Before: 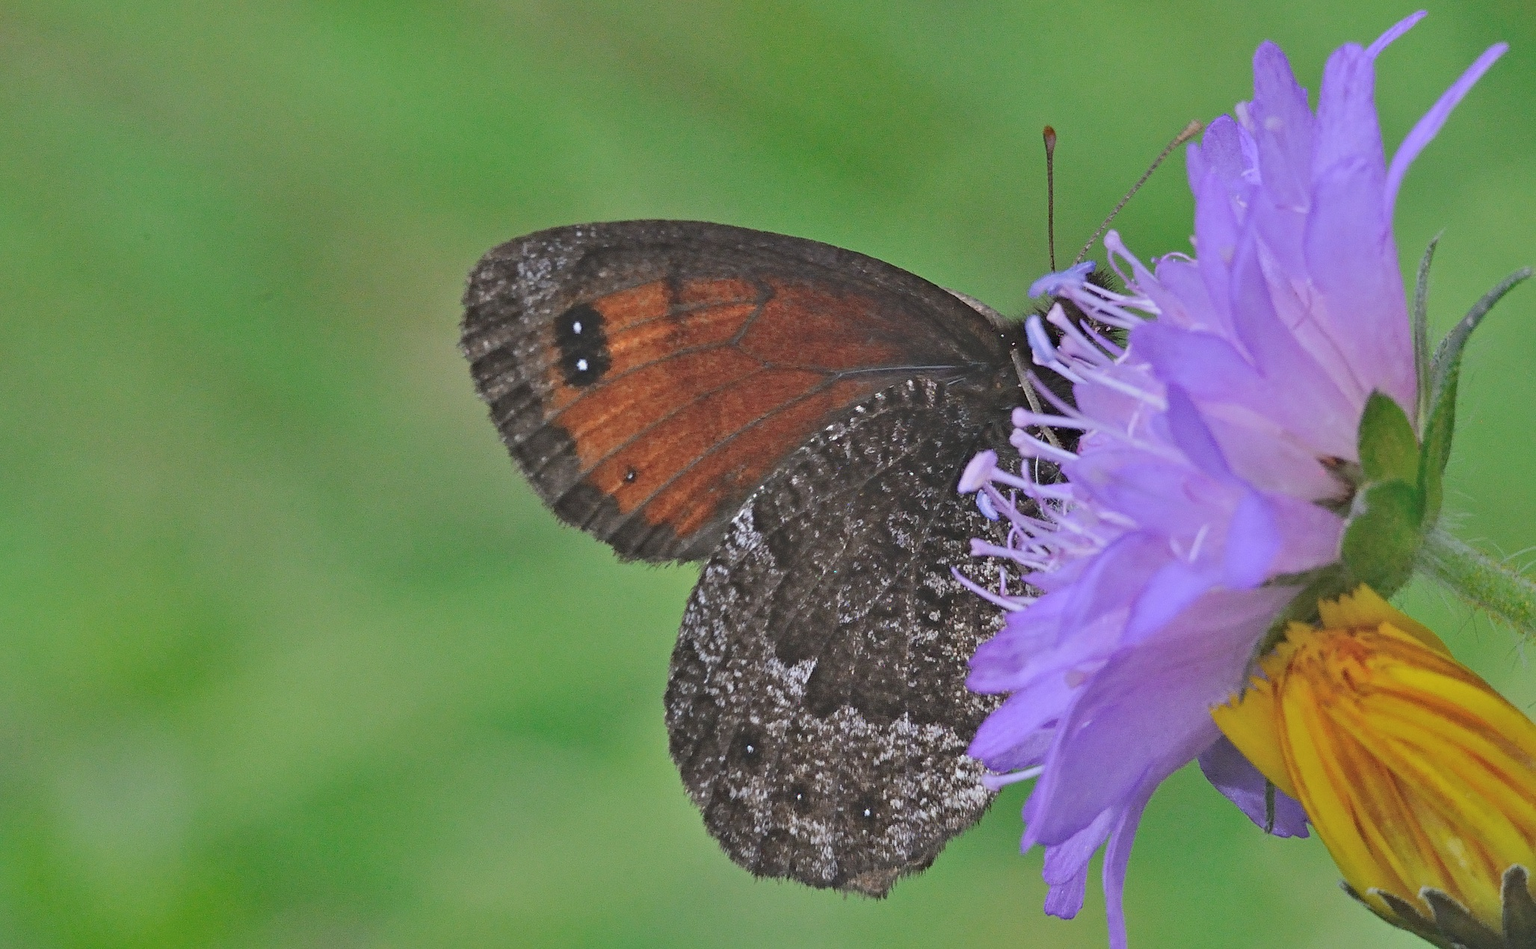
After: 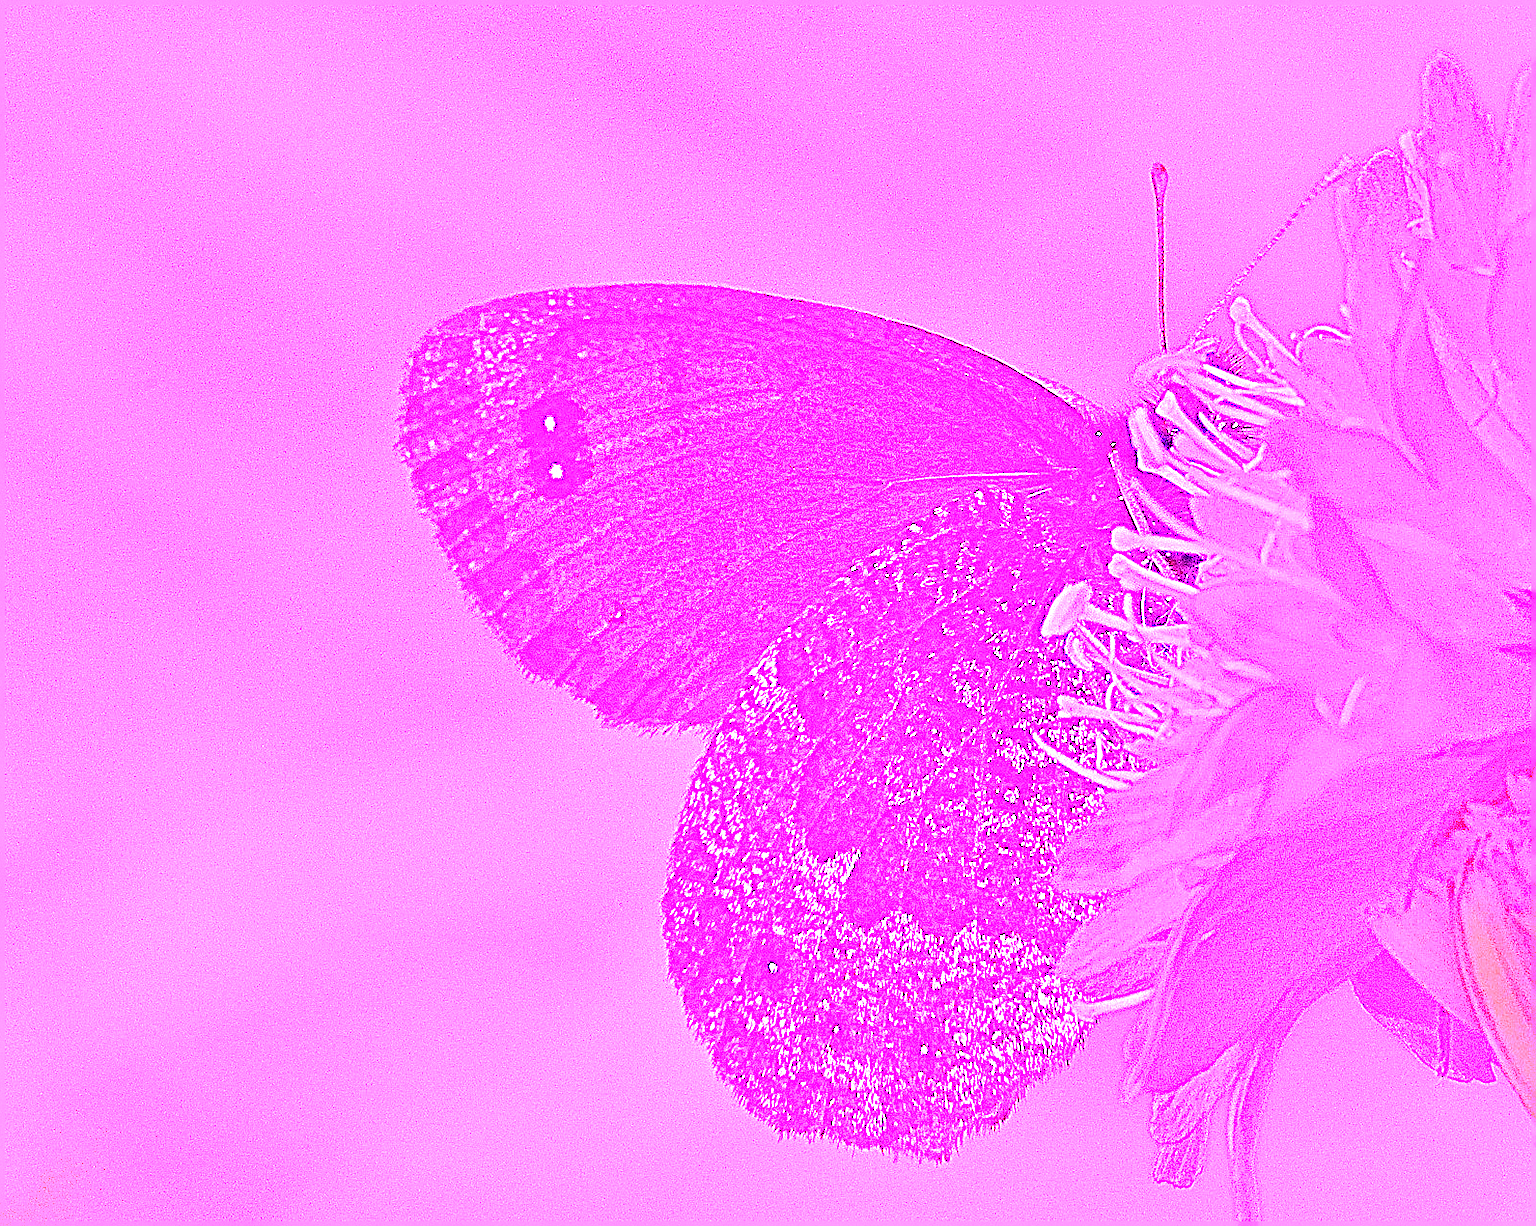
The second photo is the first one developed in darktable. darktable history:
crop: left 9.88%, right 12.664%
white balance: red 8, blue 8
sharpen: on, module defaults
